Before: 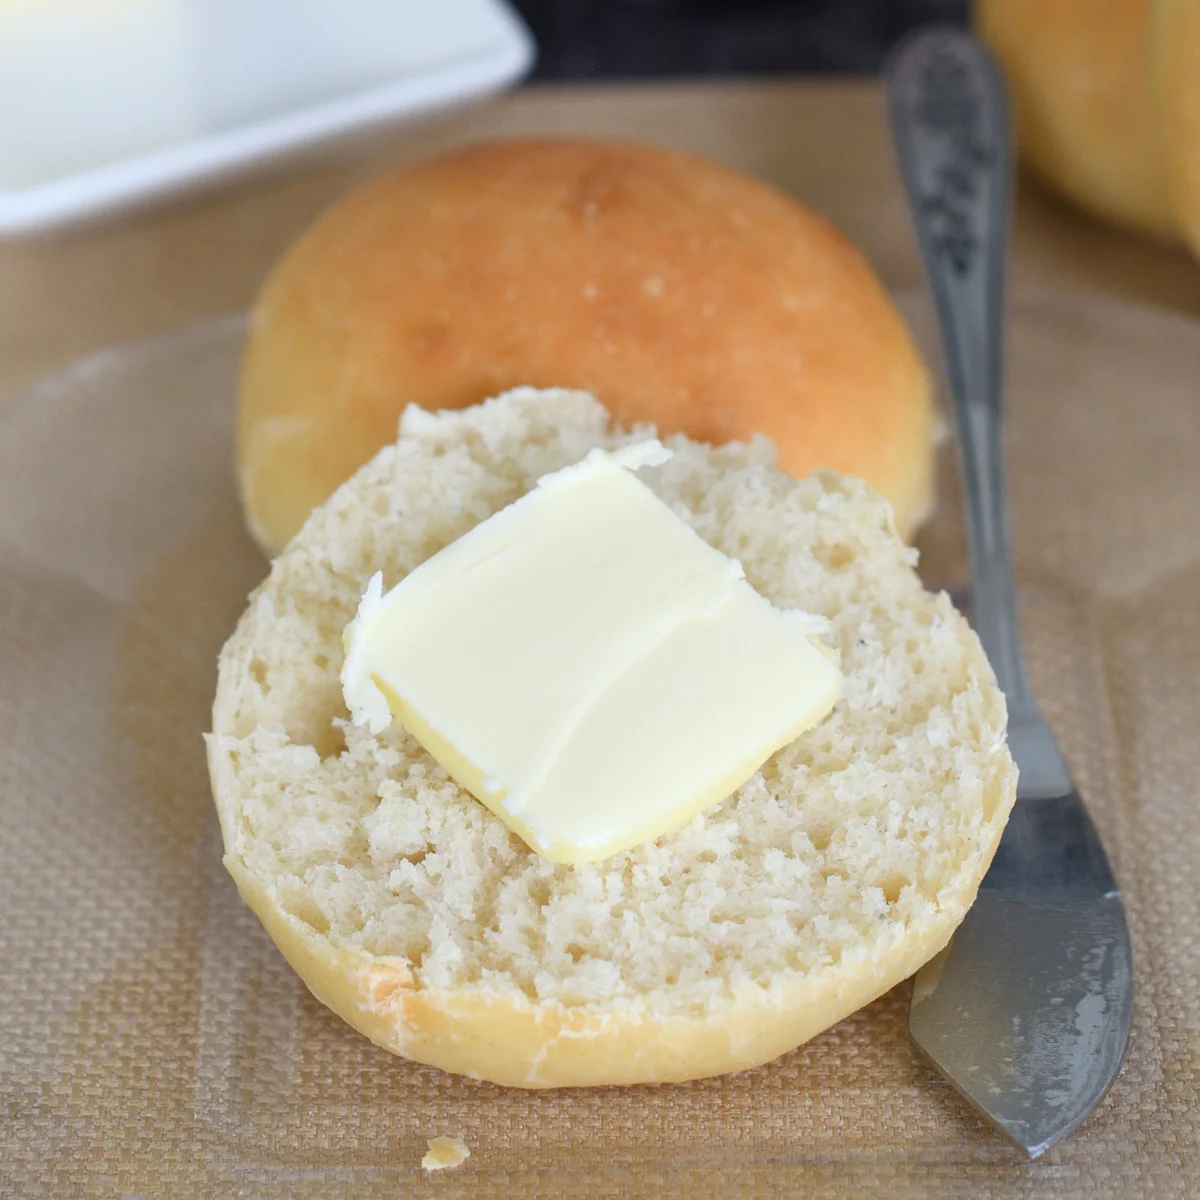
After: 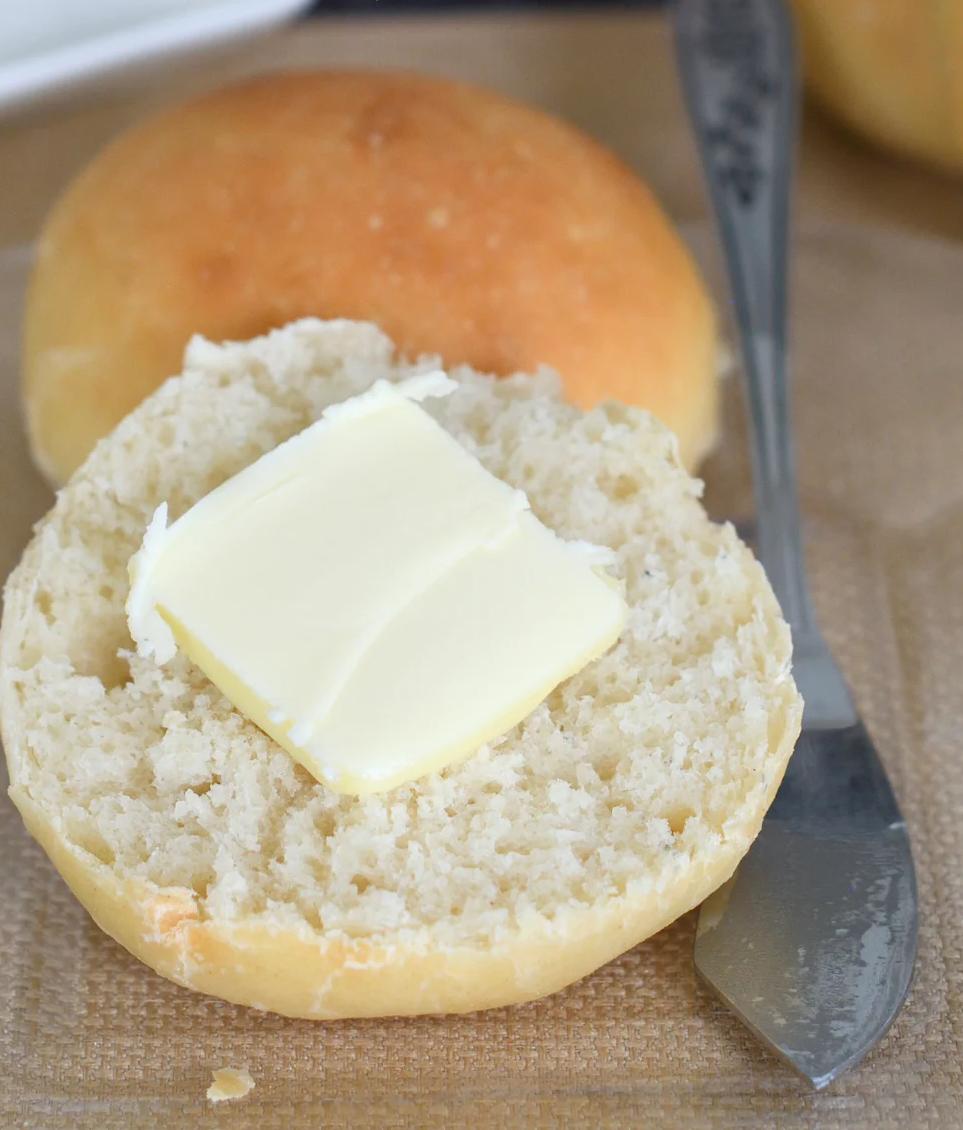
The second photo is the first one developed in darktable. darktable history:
crop and rotate: left 17.959%, top 5.771%, right 1.742%
tone equalizer: on, module defaults
